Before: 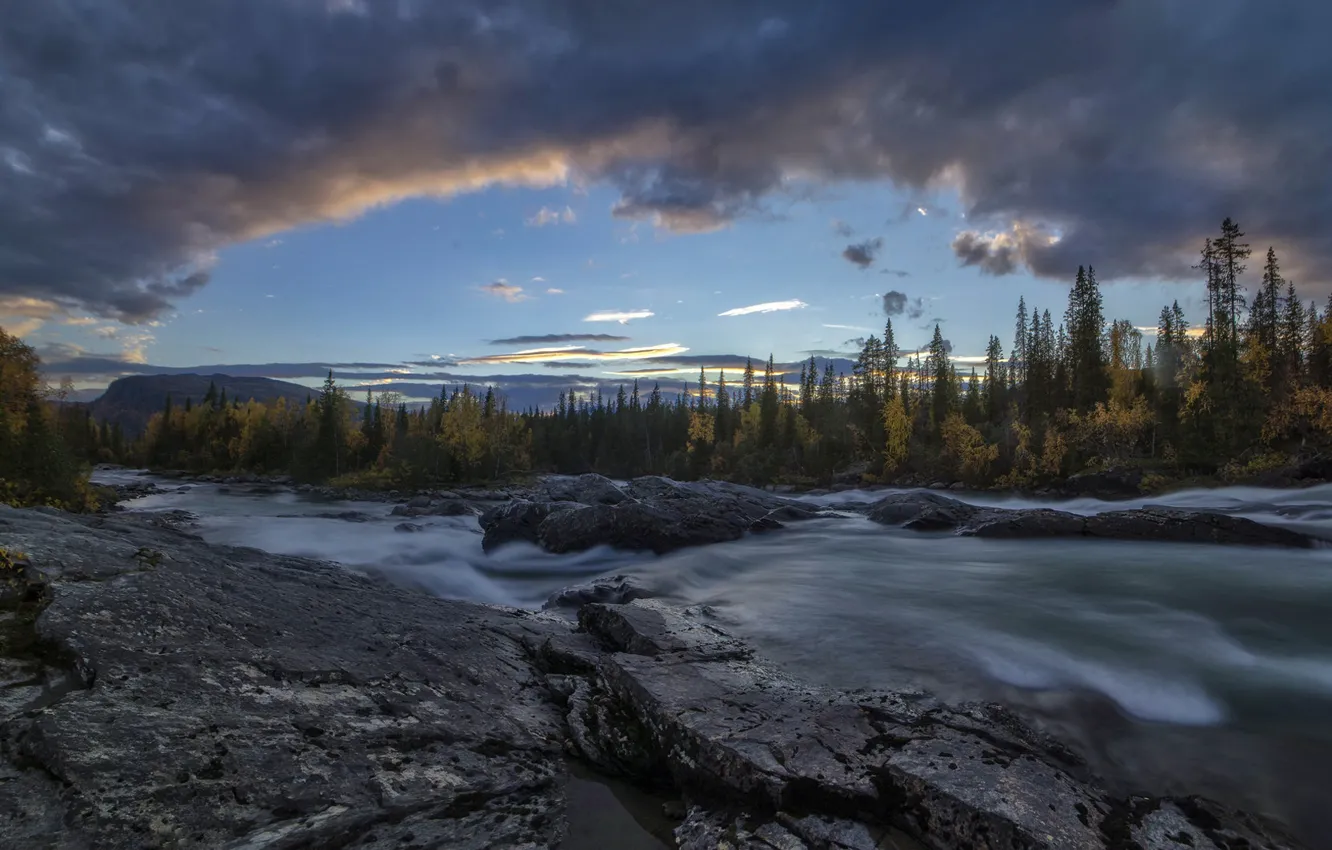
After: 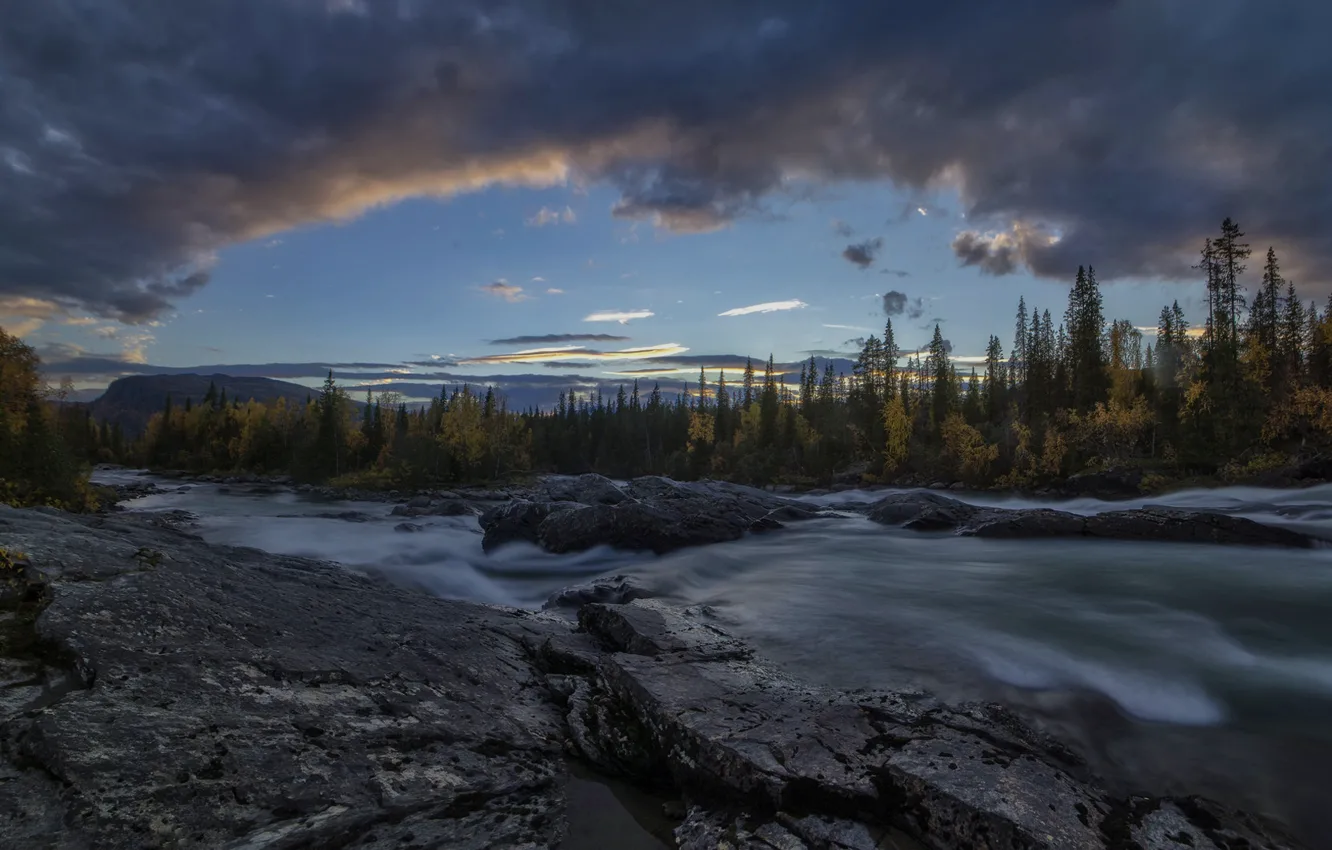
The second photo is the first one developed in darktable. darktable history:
exposure: exposure -0.423 EV, compensate exposure bias true, compensate highlight preservation false
